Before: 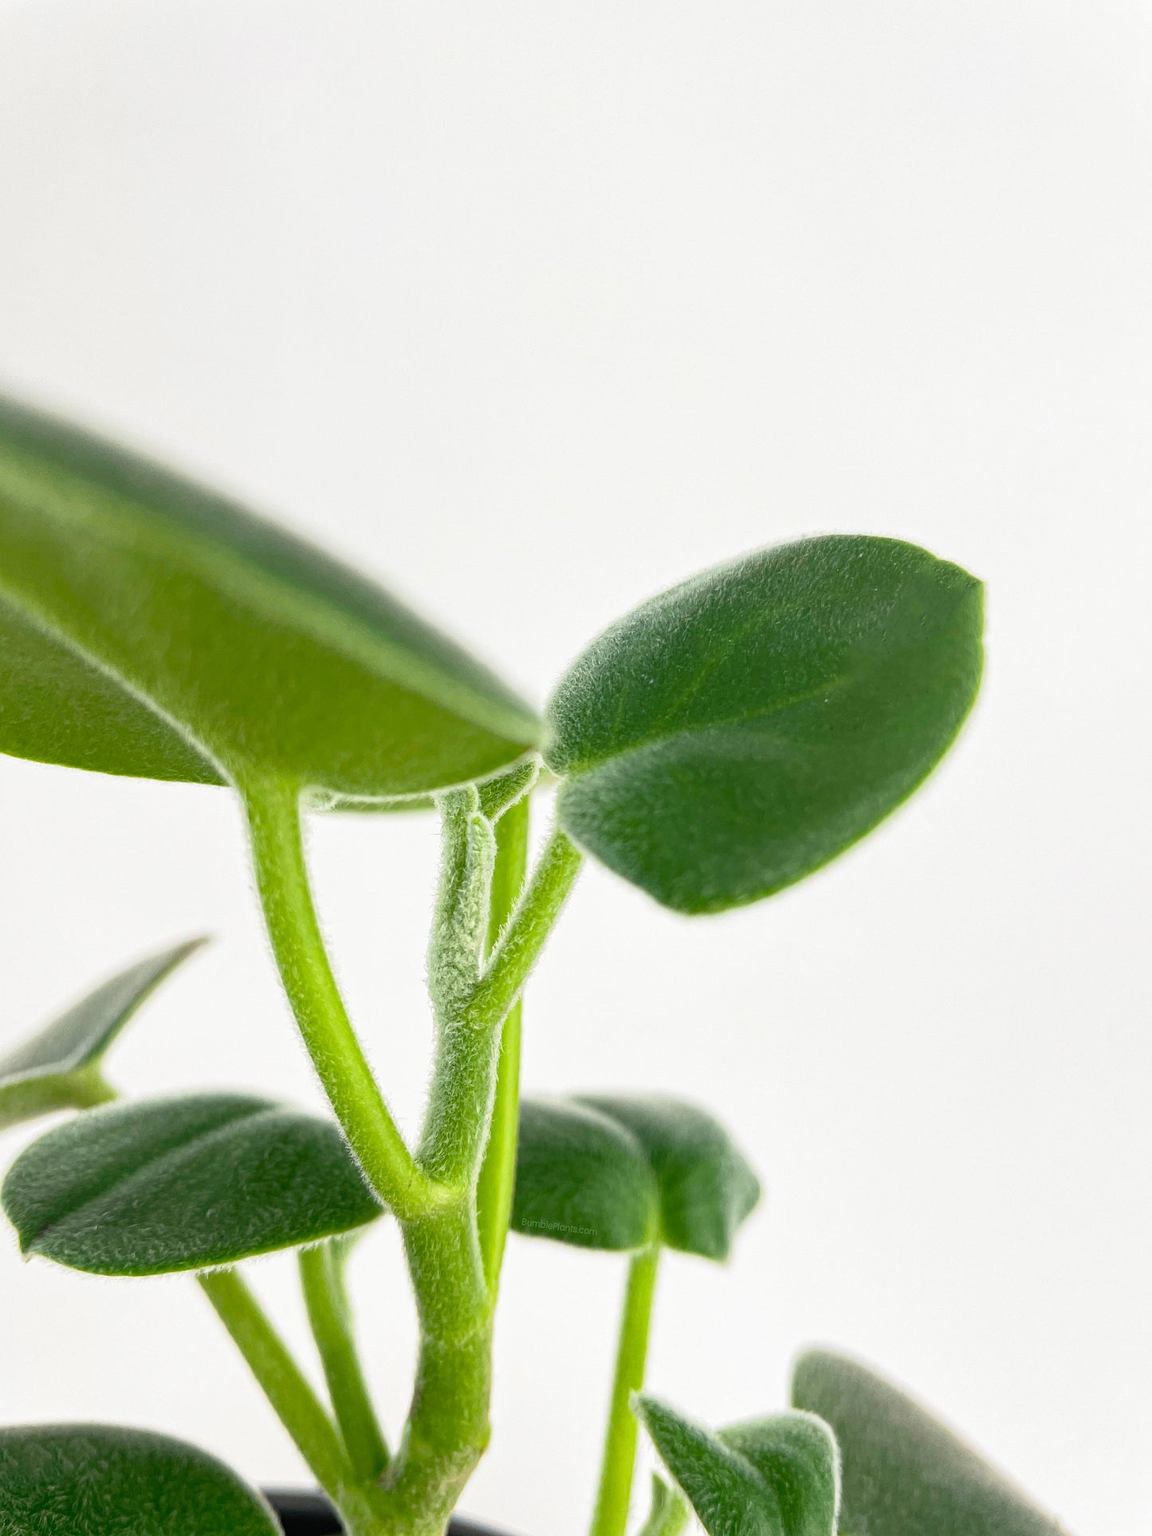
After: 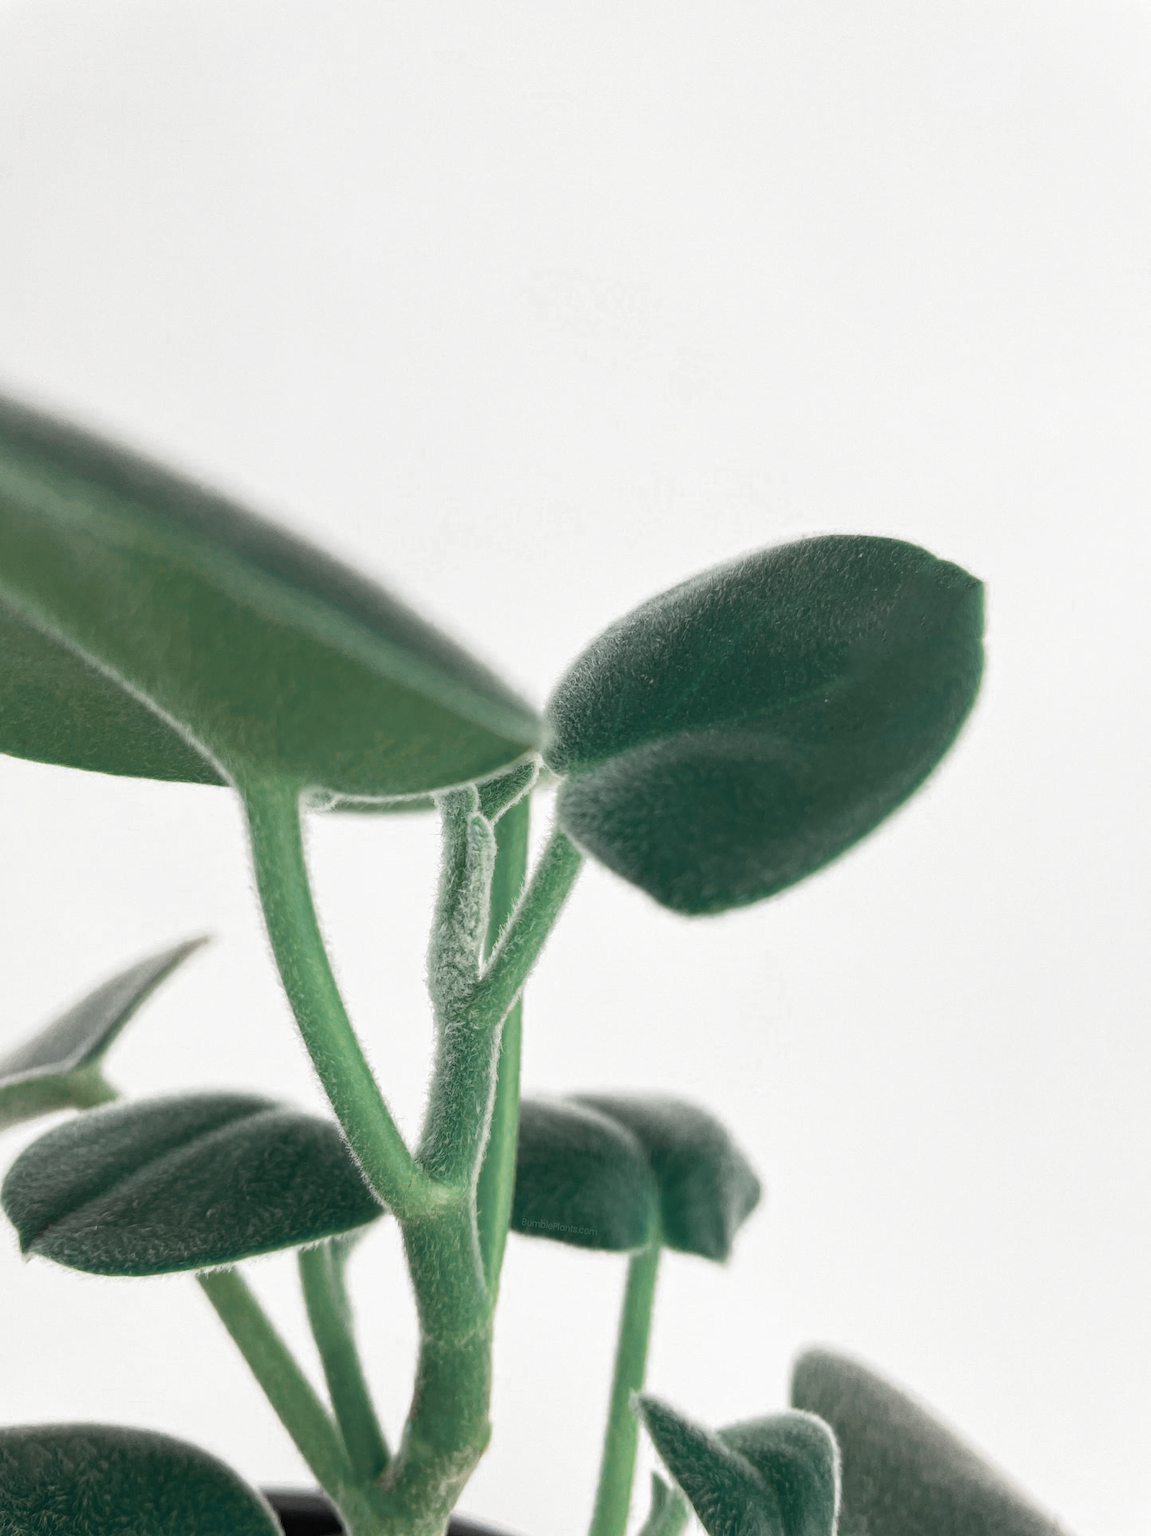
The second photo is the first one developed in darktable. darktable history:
color zones: curves: ch0 [(0, 0.5) (0.125, 0.4) (0.25, 0.5) (0.375, 0.4) (0.5, 0.4) (0.625, 0.35) (0.75, 0.35) (0.875, 0.5)]; ch1 [(0, 0.35) (0.125, 0.45) (0.25, 0.35) (0.375, 0.35) (0.5, 0.35) (0.625, 0.35) (0.75, 0.45) (0.875, 0.35)]; ch2 [(0, 0.6) (0.125, 0.5) (0.25, 0.5) (0.375, 0.6) (0.5, 0.6) (0.625, 0.5) (0.75, 0.5) (0.875, 0.5)], mix 100.86%
